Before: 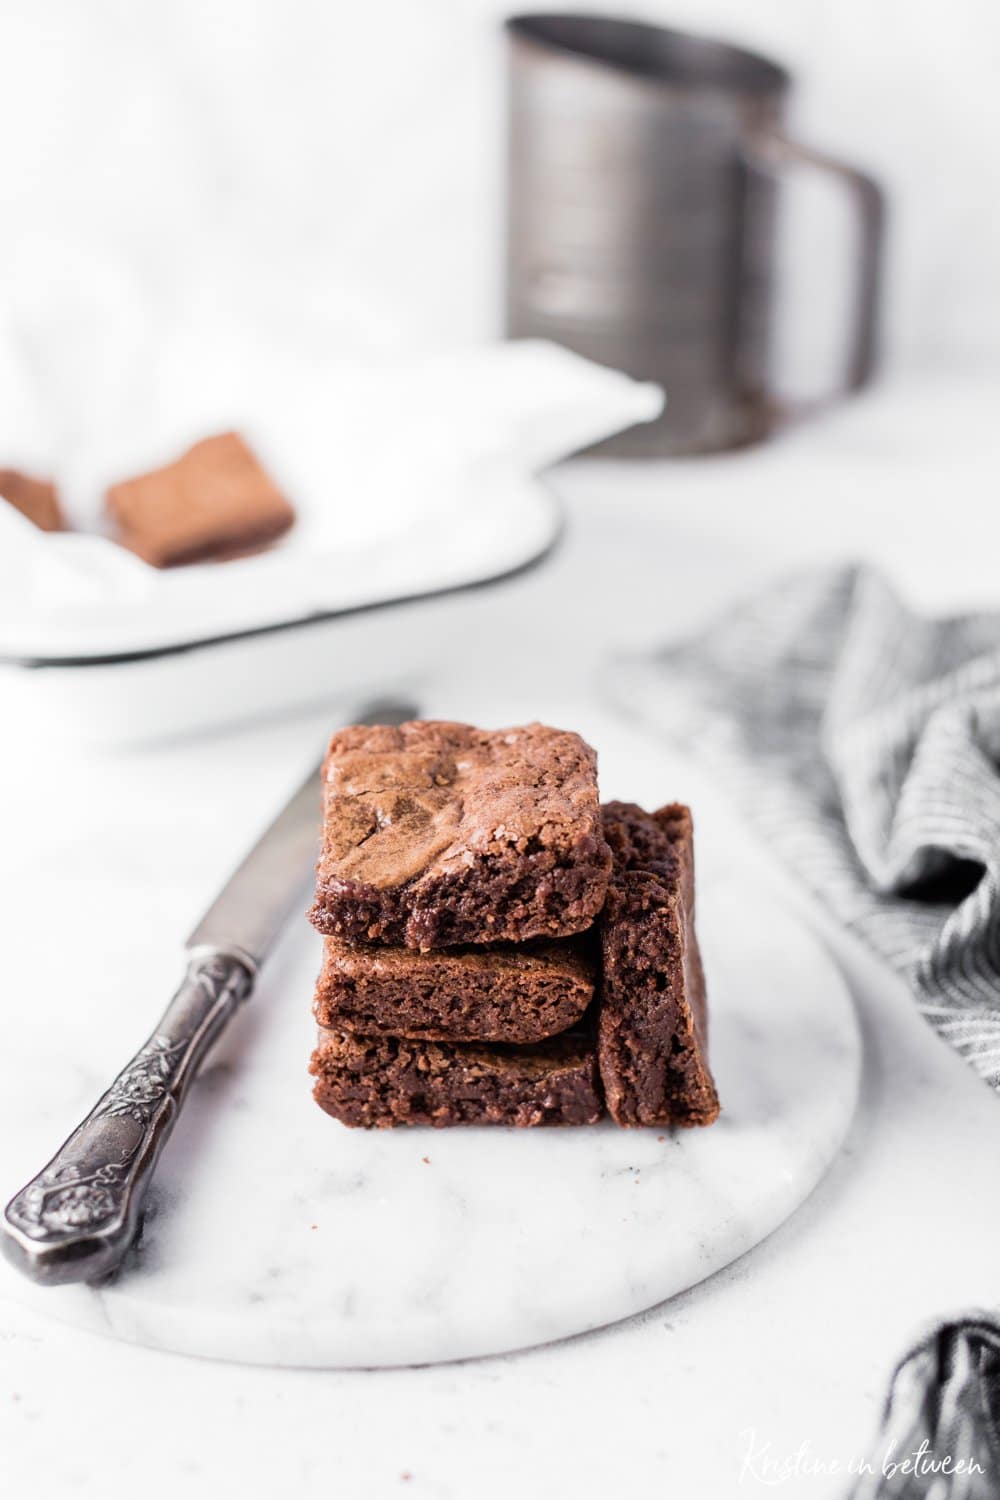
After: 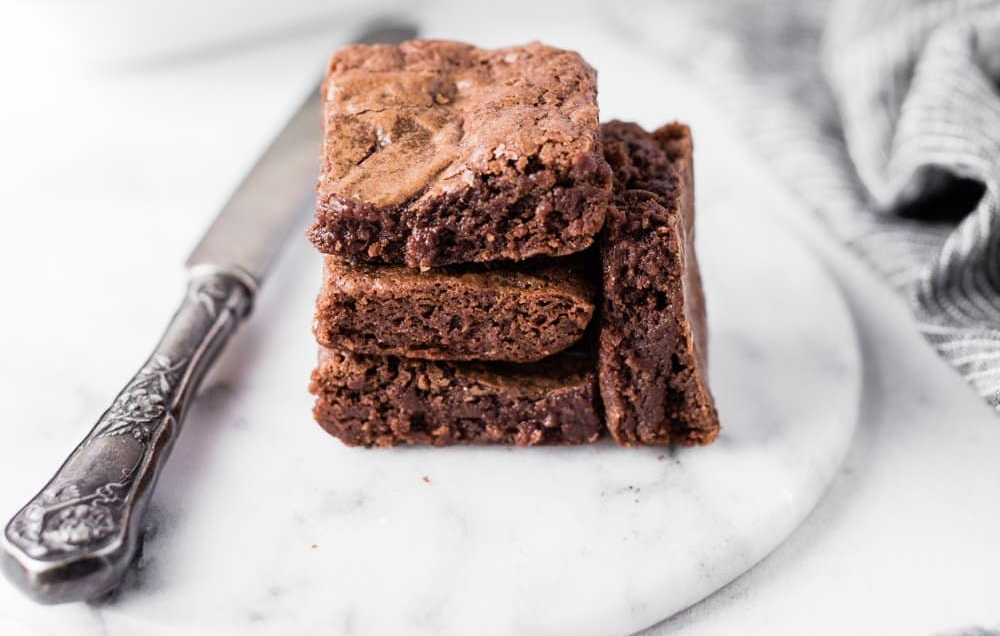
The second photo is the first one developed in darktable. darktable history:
crop: top 45.45%, bottom 12.124%
